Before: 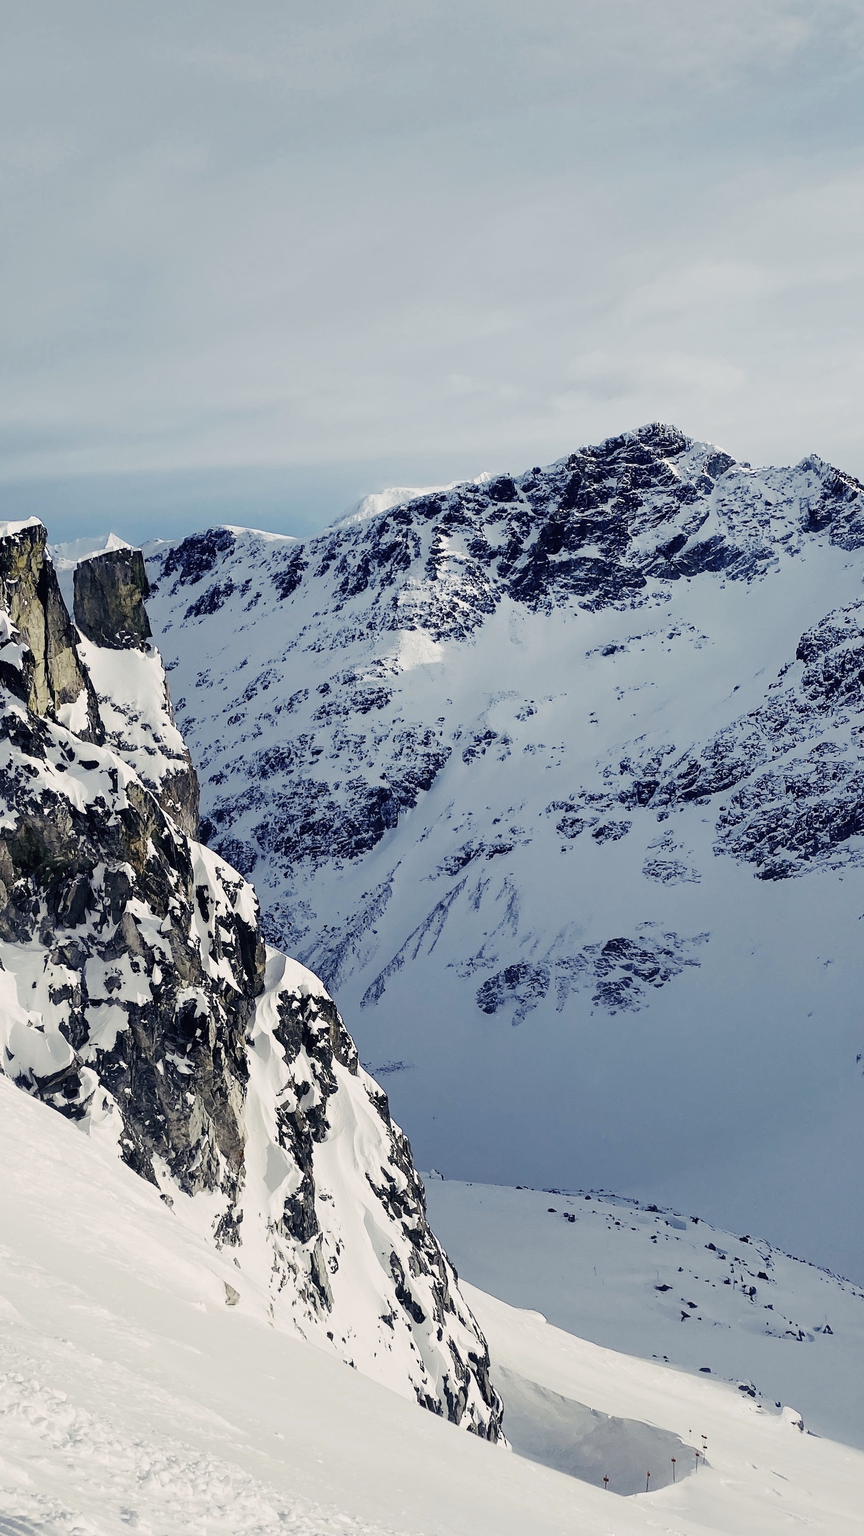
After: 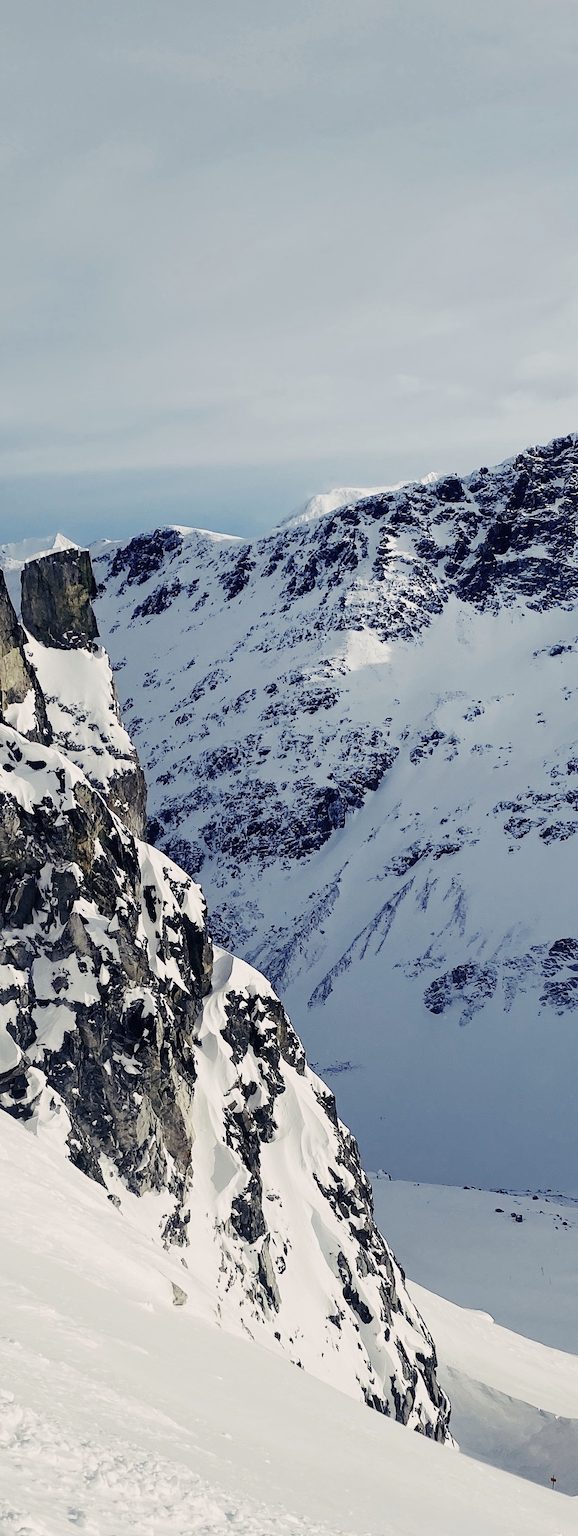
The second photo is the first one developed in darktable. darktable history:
crop and rotate: left 6.158%, right 26.875%
